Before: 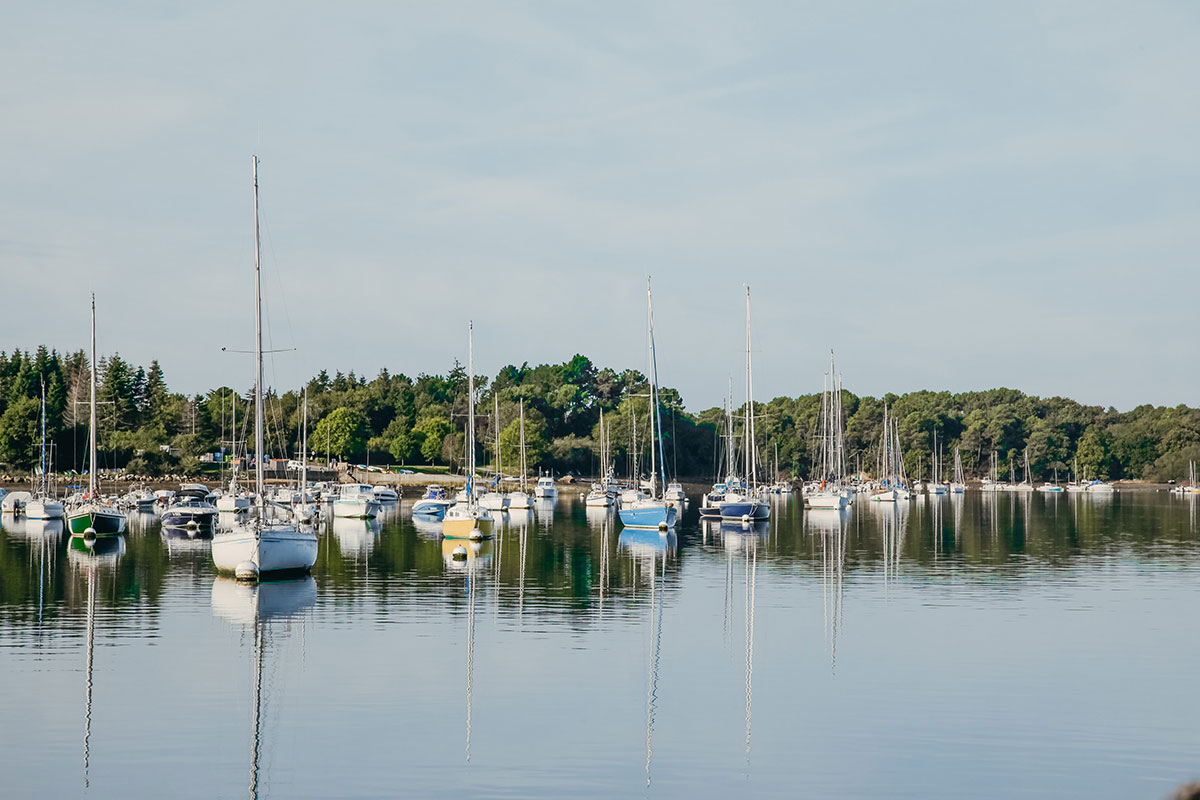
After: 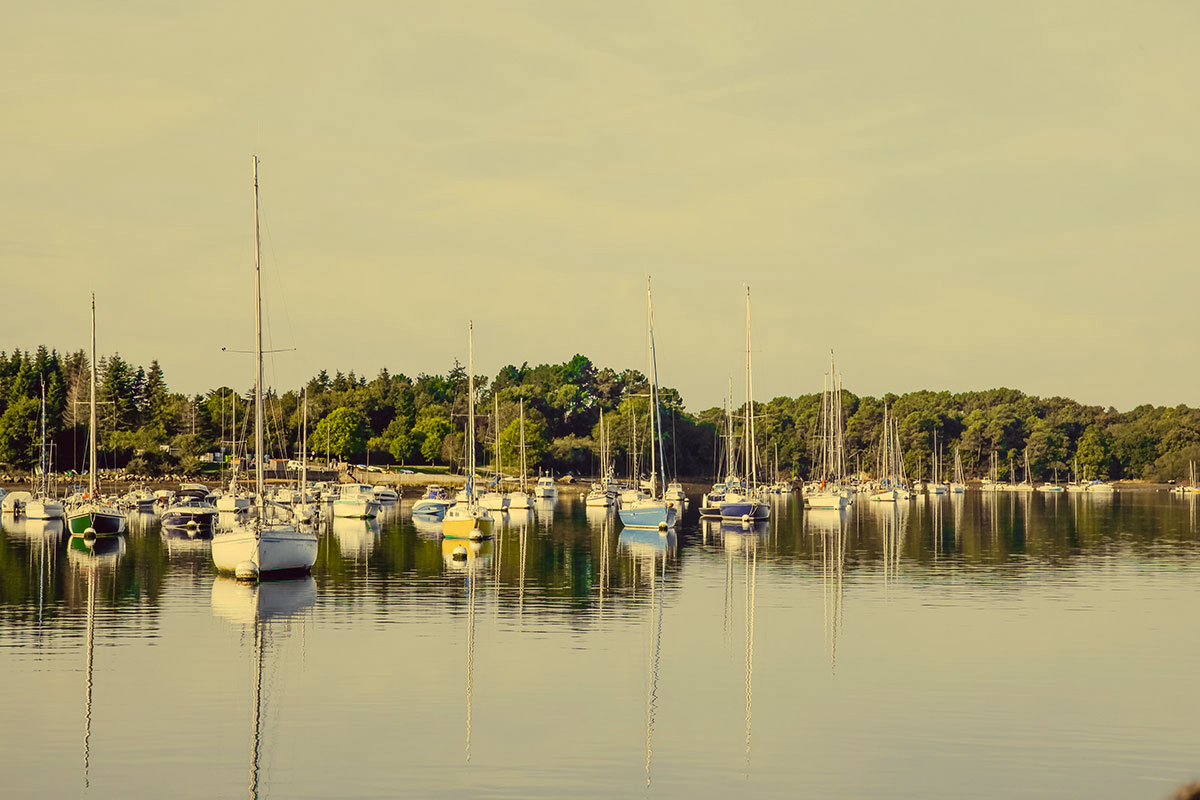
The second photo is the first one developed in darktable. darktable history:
color correction: highlights a* -0.337, highlights b* 39.77, shadows a* 9.51, shadows b* -0.417
